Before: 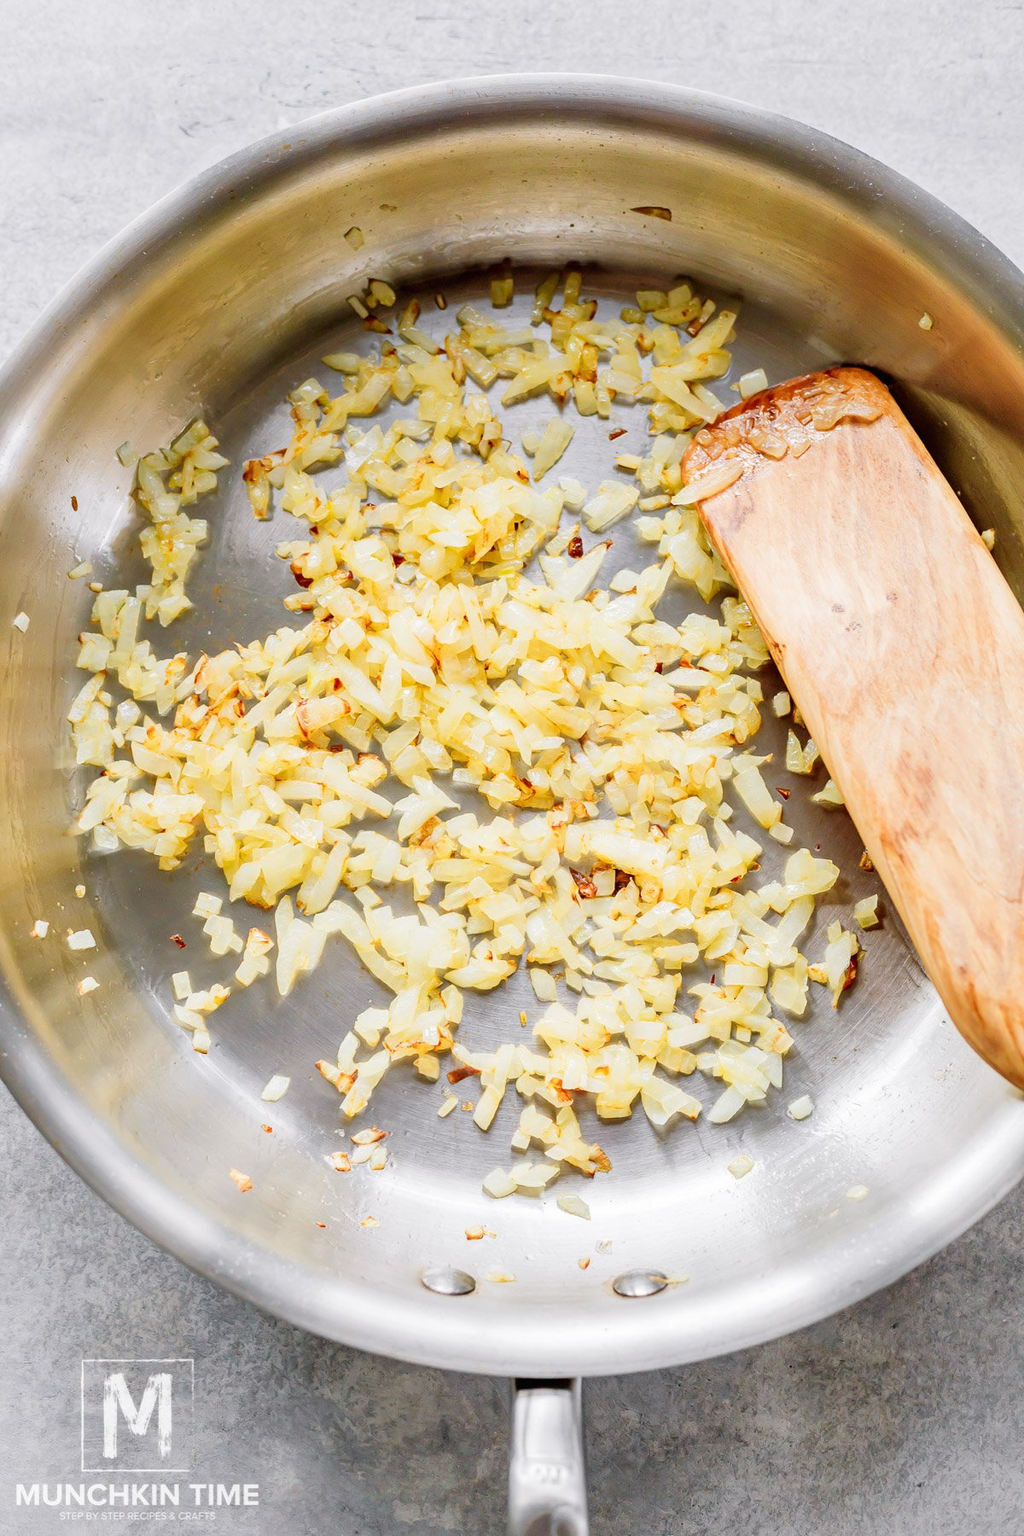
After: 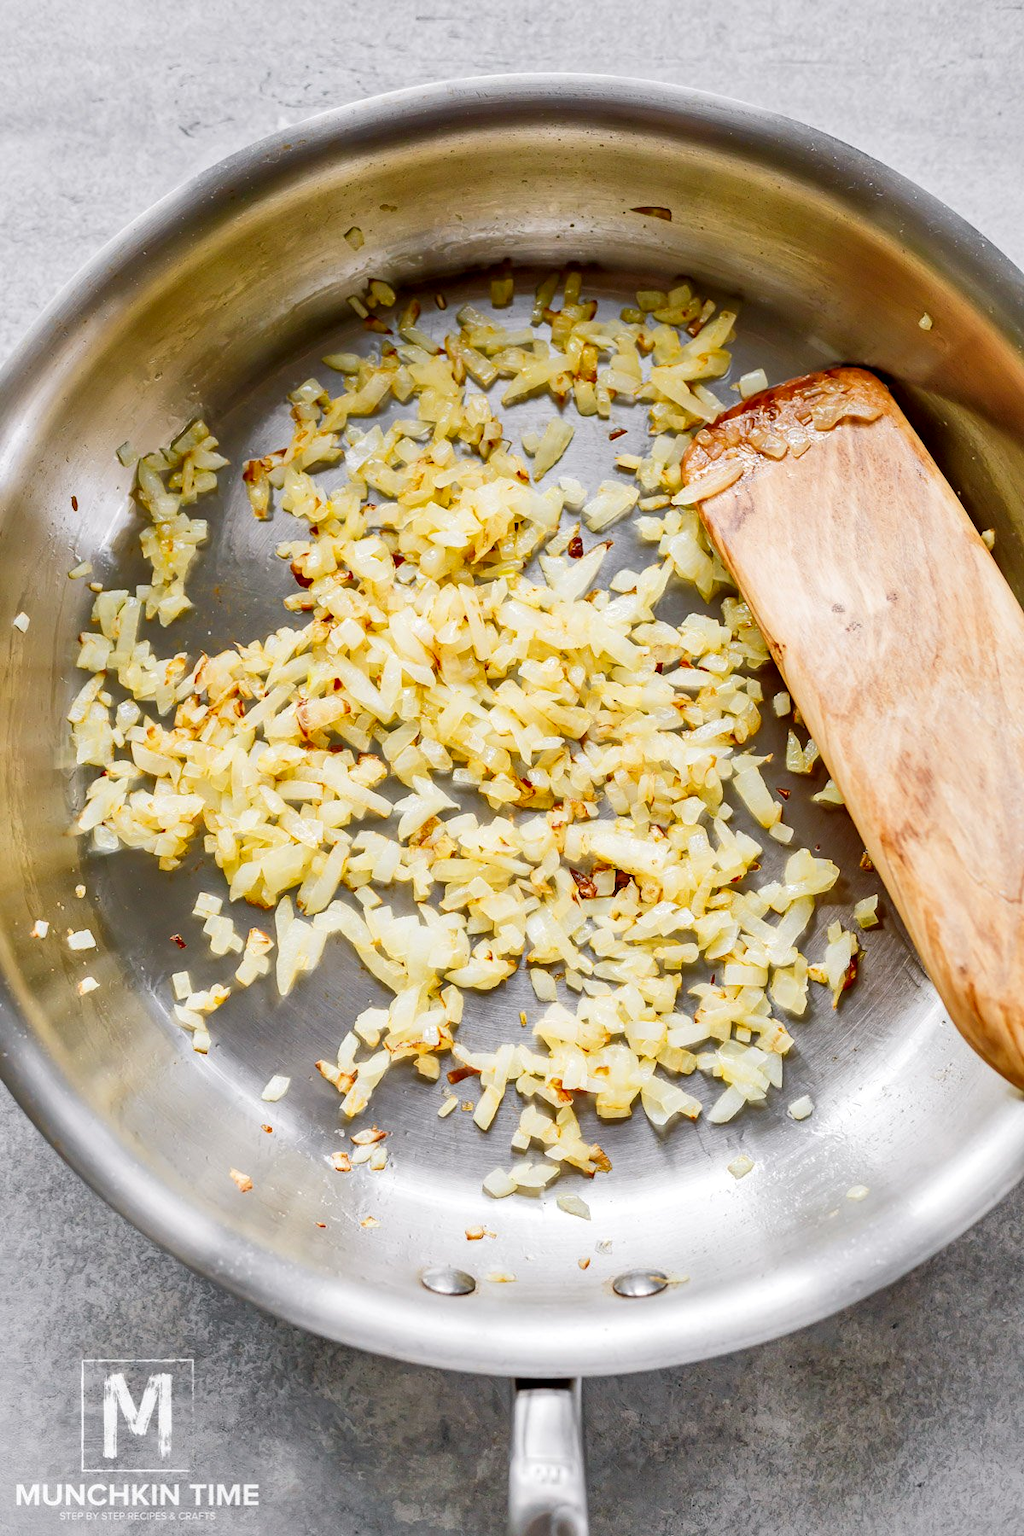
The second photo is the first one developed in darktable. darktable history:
shadows and highlights: radius 337.17, shadows 29.01, soften with gaussian
local contrast: mode bilateral grid, contrast 20, coarseness 50, detail 120%, midtone range 0.2
